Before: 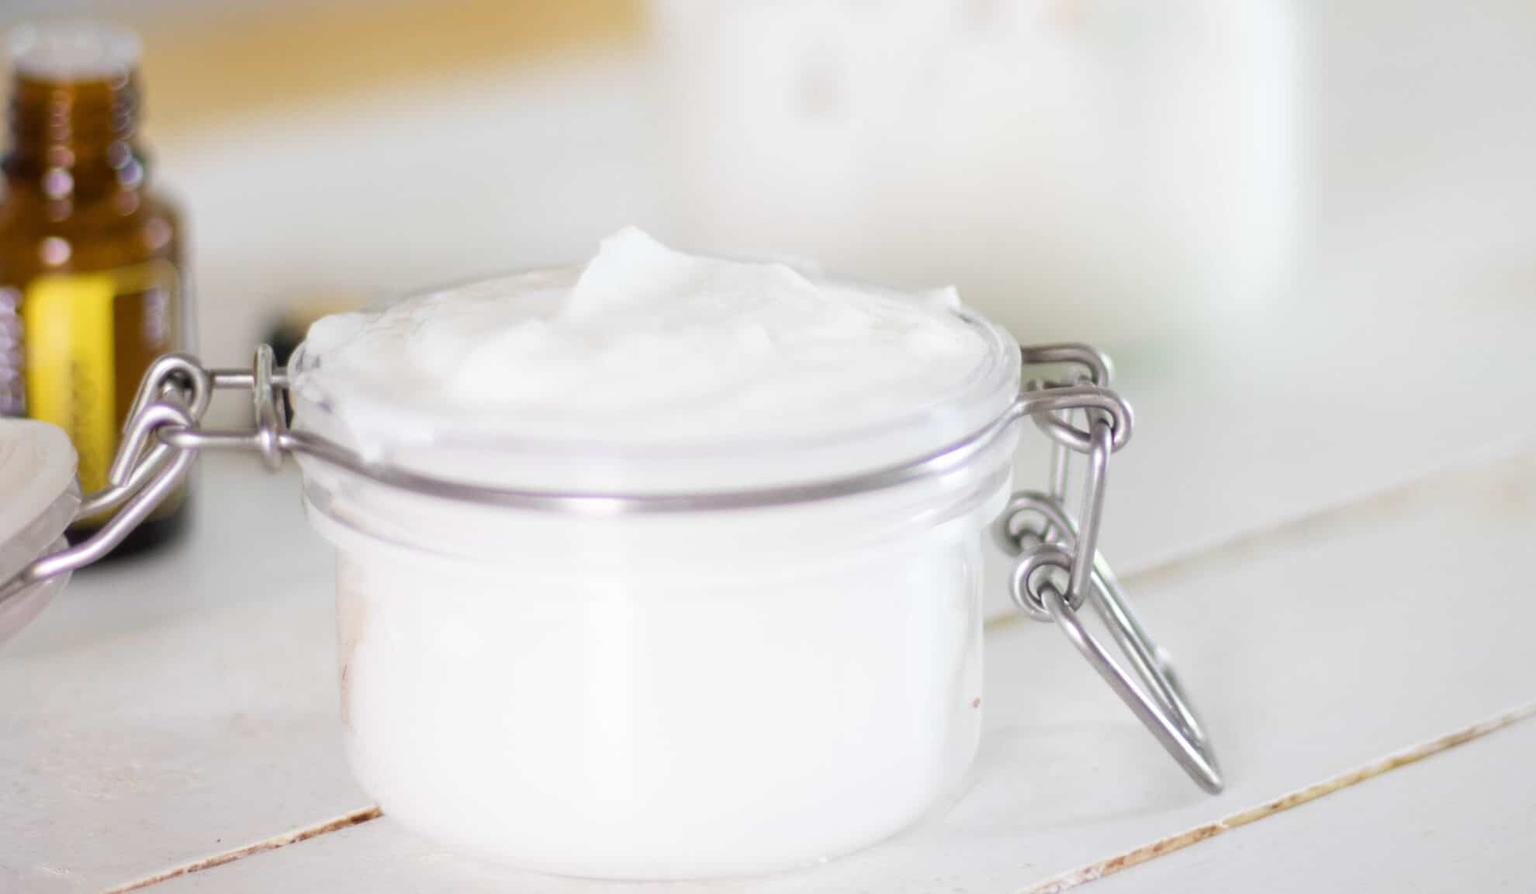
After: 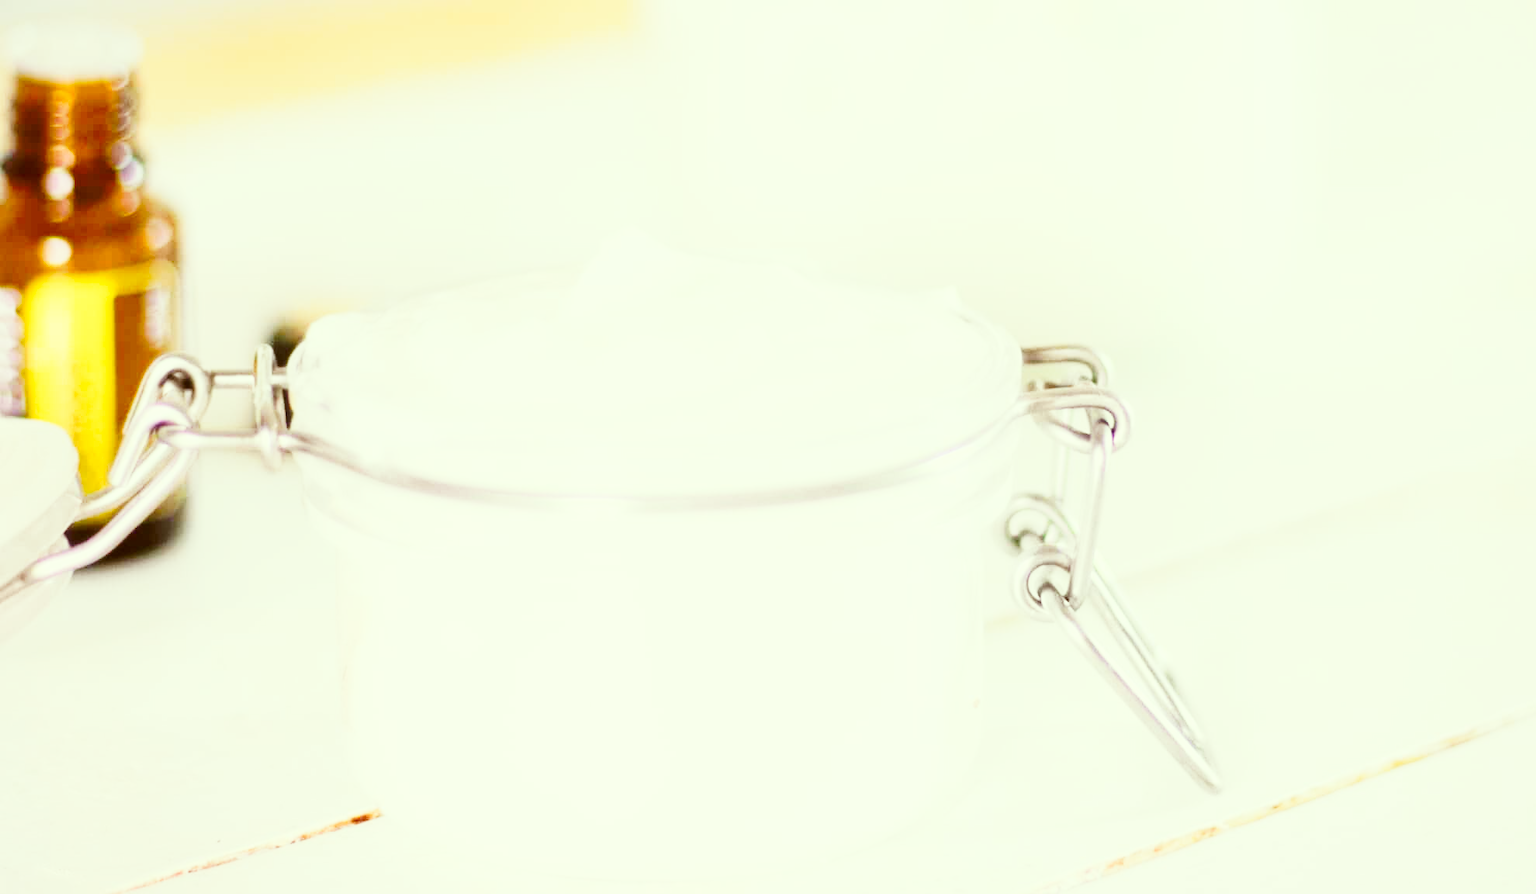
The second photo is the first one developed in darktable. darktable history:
contrast brightness saturation: contrast 0.2, brightness 0.16, saturation 0.22
color correction: highlights a* -5.94, highlights b* 9.48, shadows a* 10.12, shadows b* 23.94
tone curve: curves: ch0 [(0, 0) (0.003, 0.003) (0.011, 0.013) (0.025, 0.029) (0.044, 0.052) (0.069, 0.082) (0.1, 0.118) (0.136, 0.161) (0.177, 0.21) (0.224, 0.27) (0.277, 0.38) (0.335, 0.49) (0.399, 0.594) (0.468, 0.692) (0.543, 0.794) (0.623, 0.857) (0.709, 0.919) (0.801, 0.955) (0.898, 0.978) (1, 1)], preserve colors none
